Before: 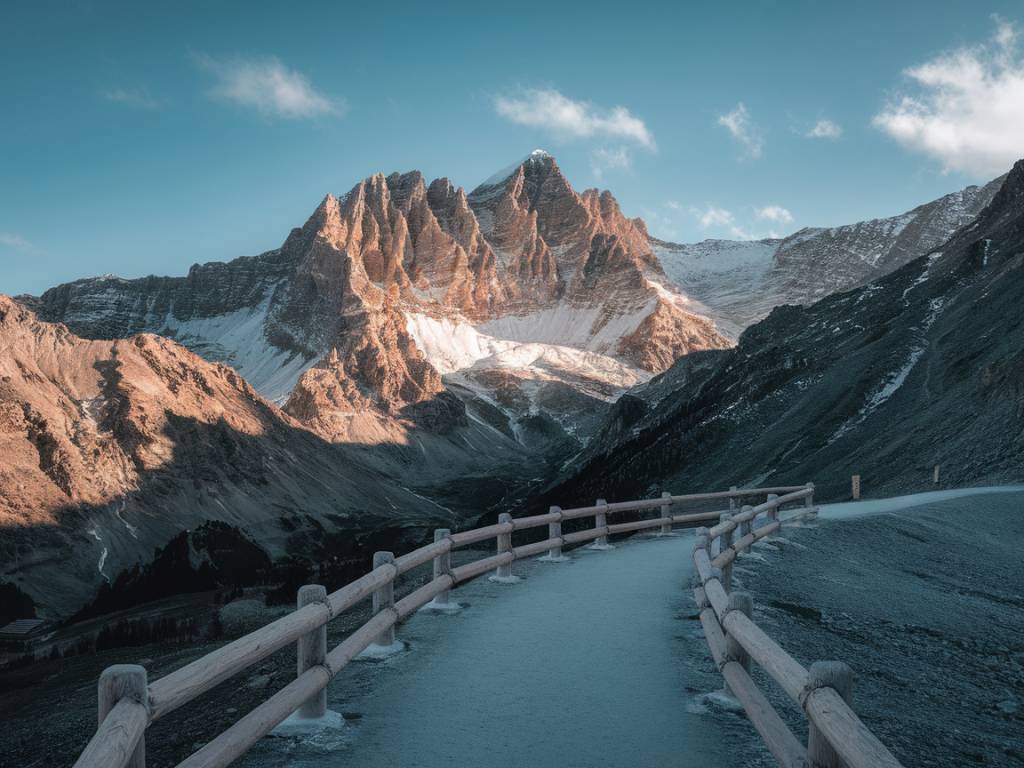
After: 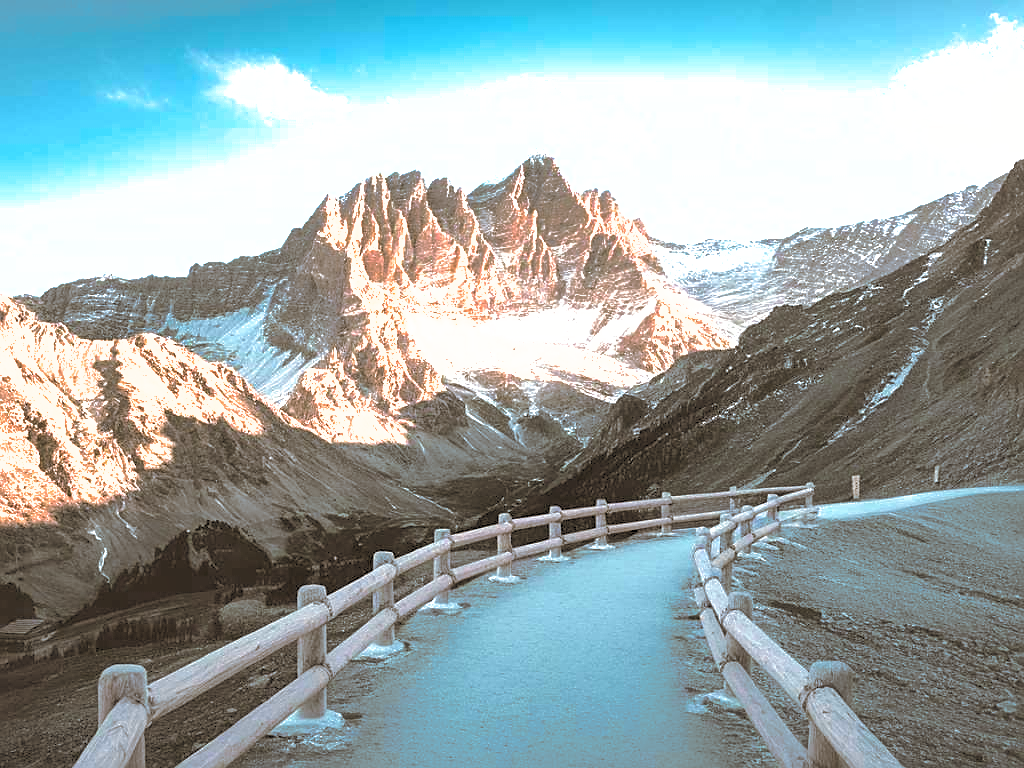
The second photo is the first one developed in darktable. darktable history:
sharpen: on, module defaults
color balance rgb: shadows lift › hue 87.51°, highlights gain › chroma 1.62%, highlights gain › hue 55.1°, global offset › chroma 0.06%, global offset › hue 253.66°, linear chroma grading › global chroma 0.5%
rotate and perspective: automatic cropping original format, crop left 0, crop top 0
exposure: black level correction 0.001, exposure 1.822 EV, compensate exposure bias true, compensate highlight preservation false
split-toning: shadows › hue 37.98°, highlights › hue 185.58°, balance -55.261
shadows and highlights: on, module defaults
color correction: saturation 1.1
